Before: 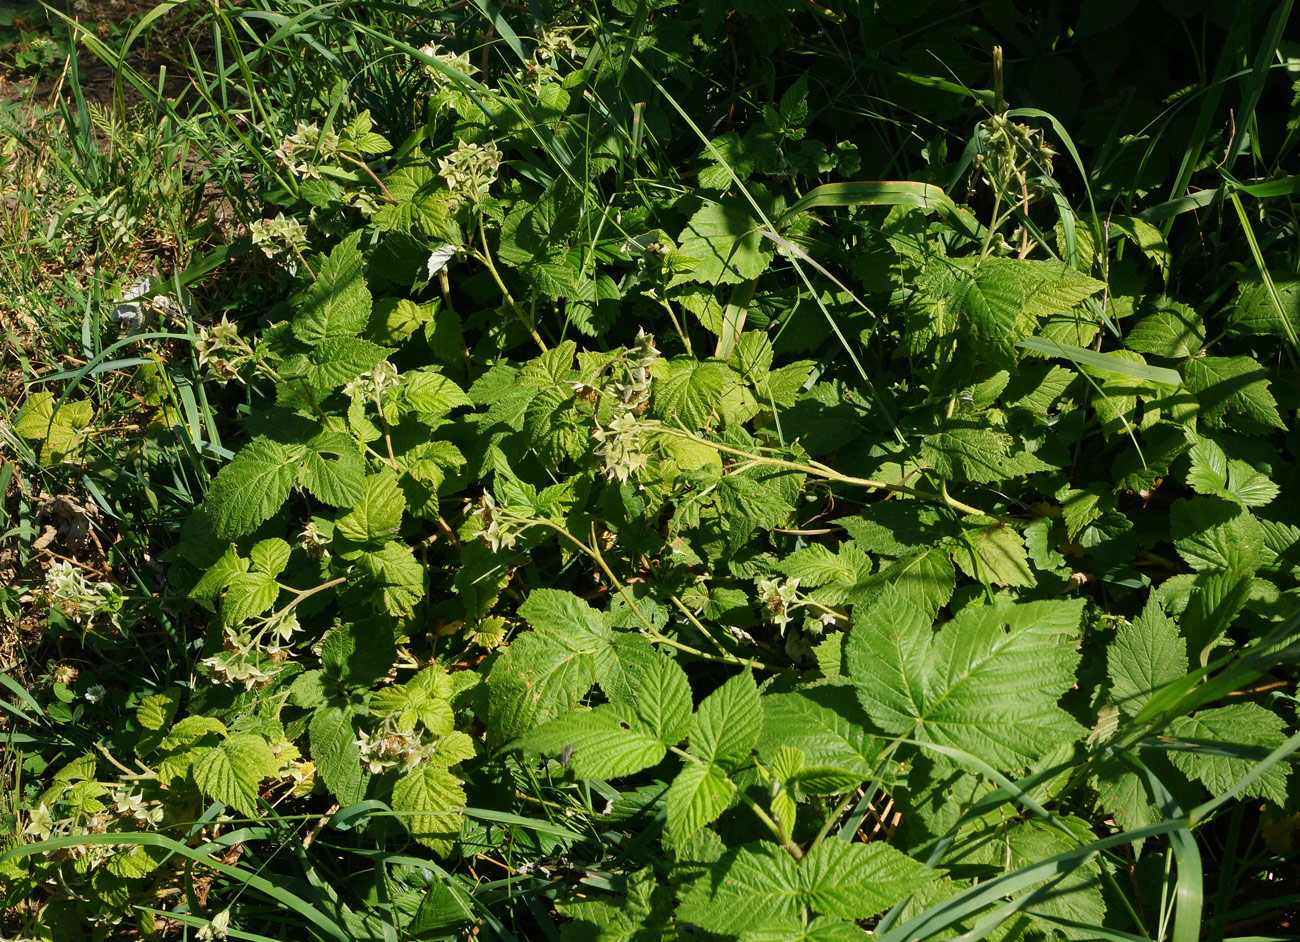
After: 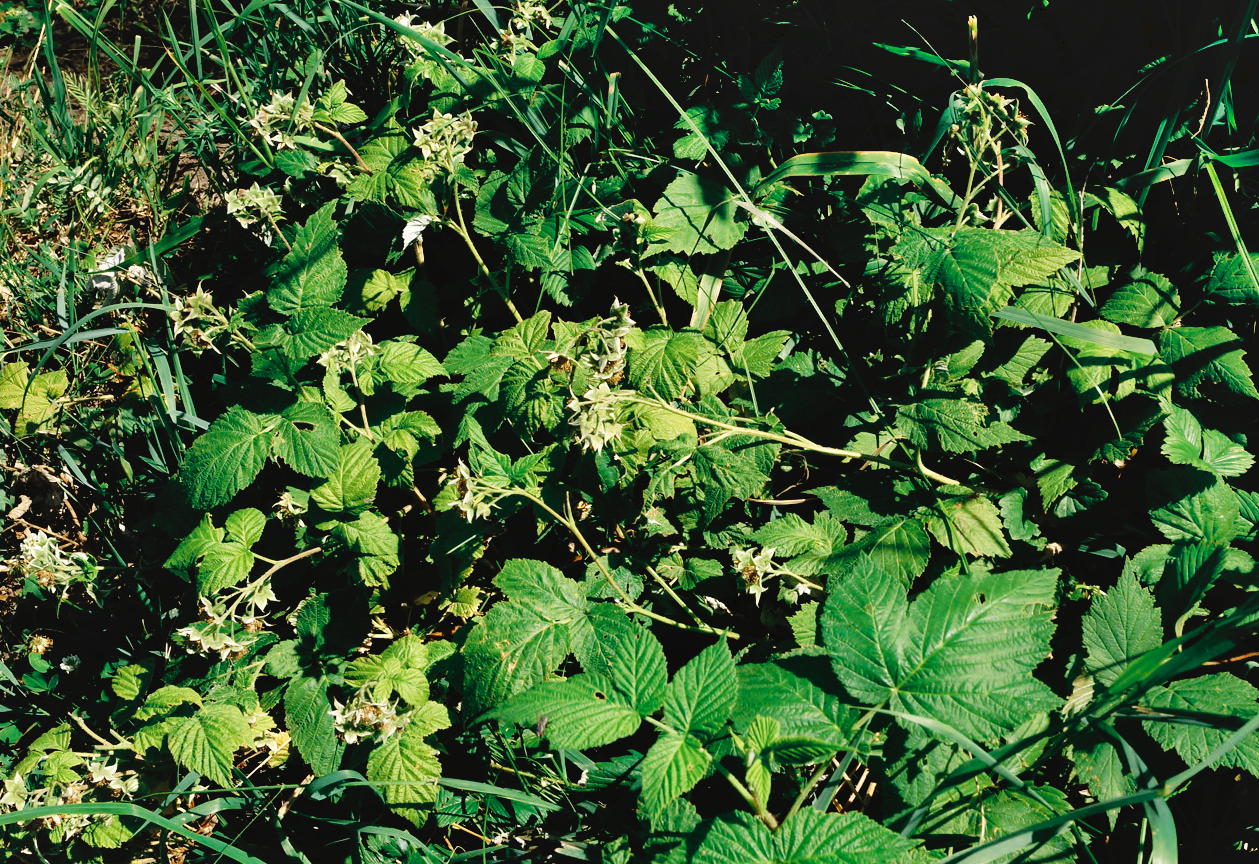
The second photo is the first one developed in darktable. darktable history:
crop: left 1.964%, top 3.251%, right 1.122%, bottom 4.933%
vibrance: vibrance 14%
tone curve: curves: ch0 [(0, 0) (0.003, 0.033) (0.011, 0.033) (0.025, 0.036) (0.044, 0.039) (0.069, 0.04) (0.1, 0.043) (0.136, 0.052) (0.177, 0.085) (0.224, 0.14) (0.277, 0.225) (0.335, 0.333) (0.399, 0.419) (0.468, 0.51) (0.543, 0.603) (0.623, 0.713) (0.709, 0.808) (0.801, 0.901) (0.898, 0.98) (1, 1)], preserve colors none
color zones: curves: ch0 [(0, 0.5) (0.125, 0.4) (0.25, 0.5) (0.375, 0.4) (0.5, 0.4) (0.625, 0.35) (0.75, 0.35) (0.875, 0.5)]; ch1 [(0, 0.35) (0.125, 0.45) (0.25, 0.35) (0.375, 0.35) (0.5, 0.35) (0.625, 0.35) (0.75, 0.45) (0.875, 0.35)]; ch2 [(0, 0.6) (0.125, 0.5) (0.25, 0.5) (0.375, 0.6) (0.5, 0.6) (0.625, 0.5) (0.75, 0.5) (0.875, 0.5)]
shadows and highlights: shadows 60, soften with gaussian
